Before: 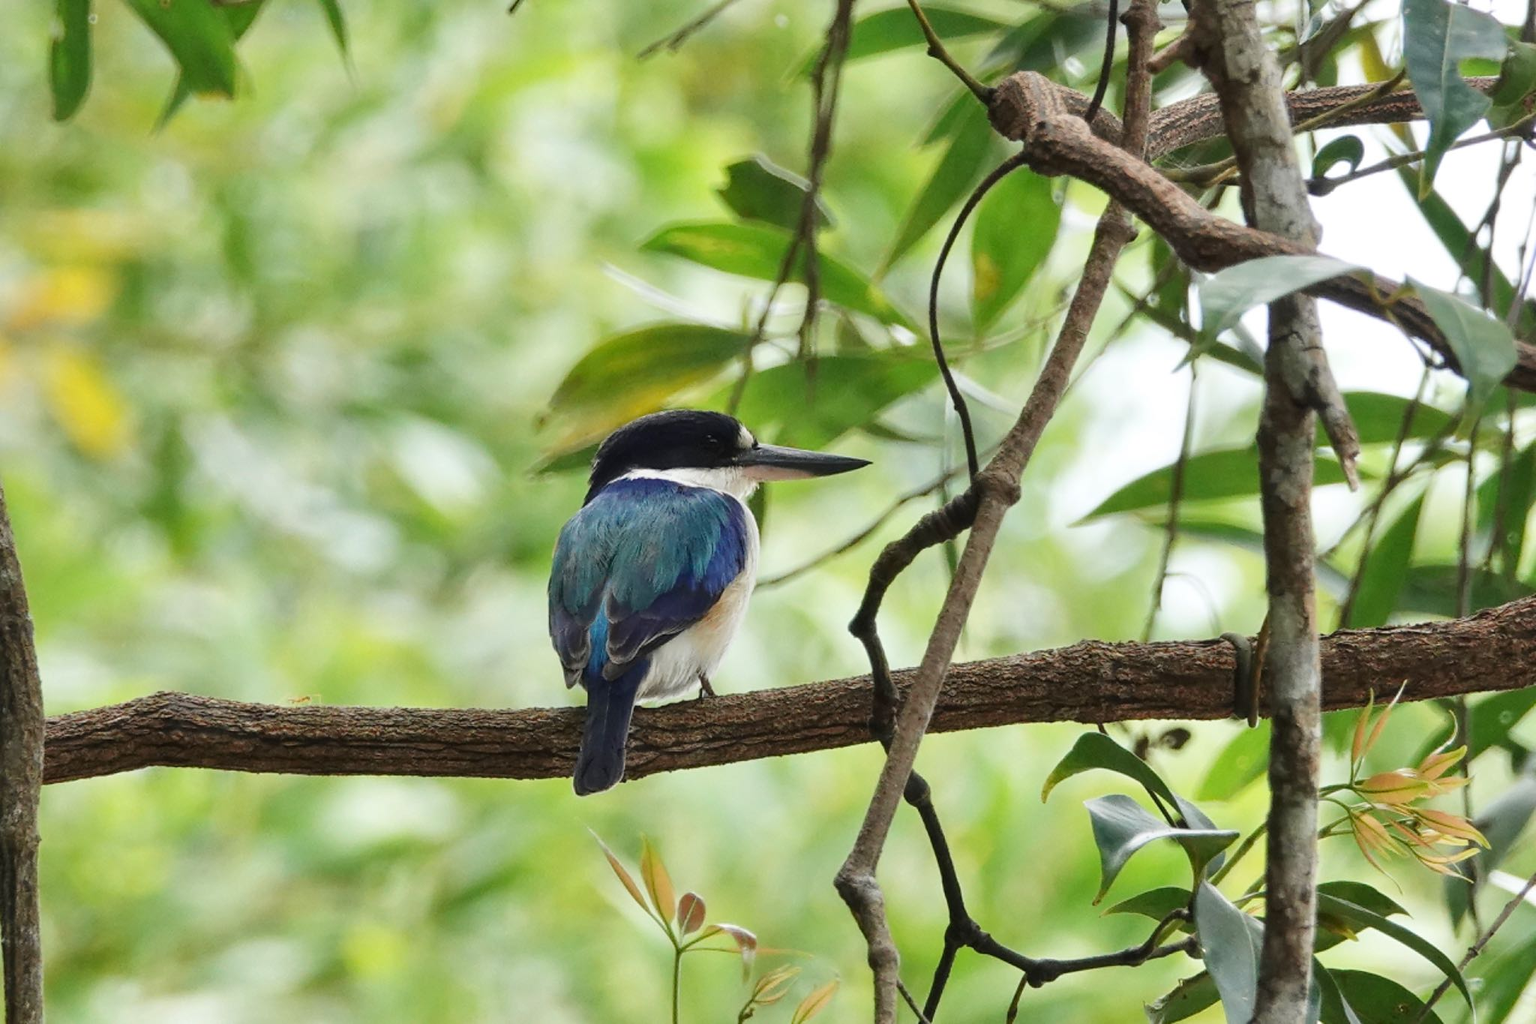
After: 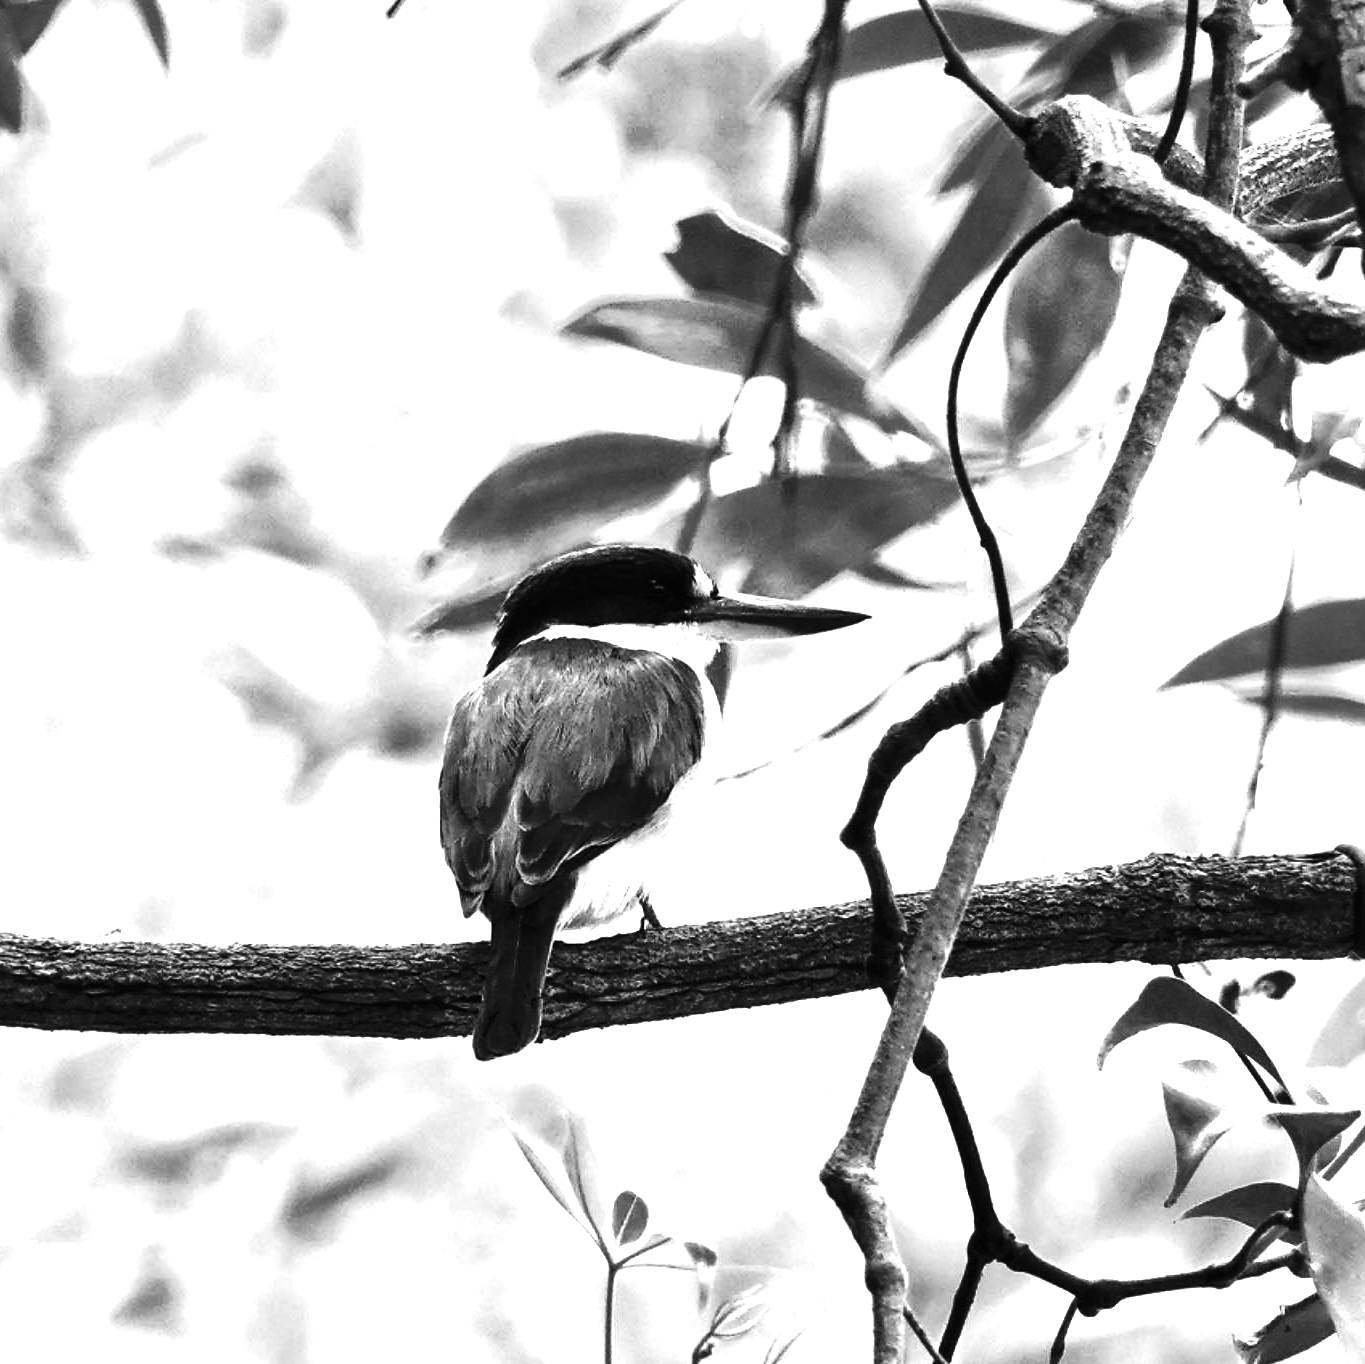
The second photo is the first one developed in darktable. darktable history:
crop and rotate: left 14.292%, right 19.041%
exposure: black level correction 0, exposure 0.7 EV, compensate exposure bias true, compensate highlight preservation false
white balance: red 0.974, blue 1.044
tone equalizer: -8 EV -1.08 EV, -7 EV -1.01 EV, -6 EV -0.867 EV, -5 EV -0.578 EV, -3 EV 0.578 EV, -2 EV 0.867 EV, -1 EV 1.01 EV, +0 EV 1.08 EV, edges refinement/feathering 500, mask exposure compensation -1.57 EV, preserve details no
contrast brightness saturation: brightness -0.2, saturation 0.08
monochrome: a 0, b 0, size 0.5, highlights 0.57
